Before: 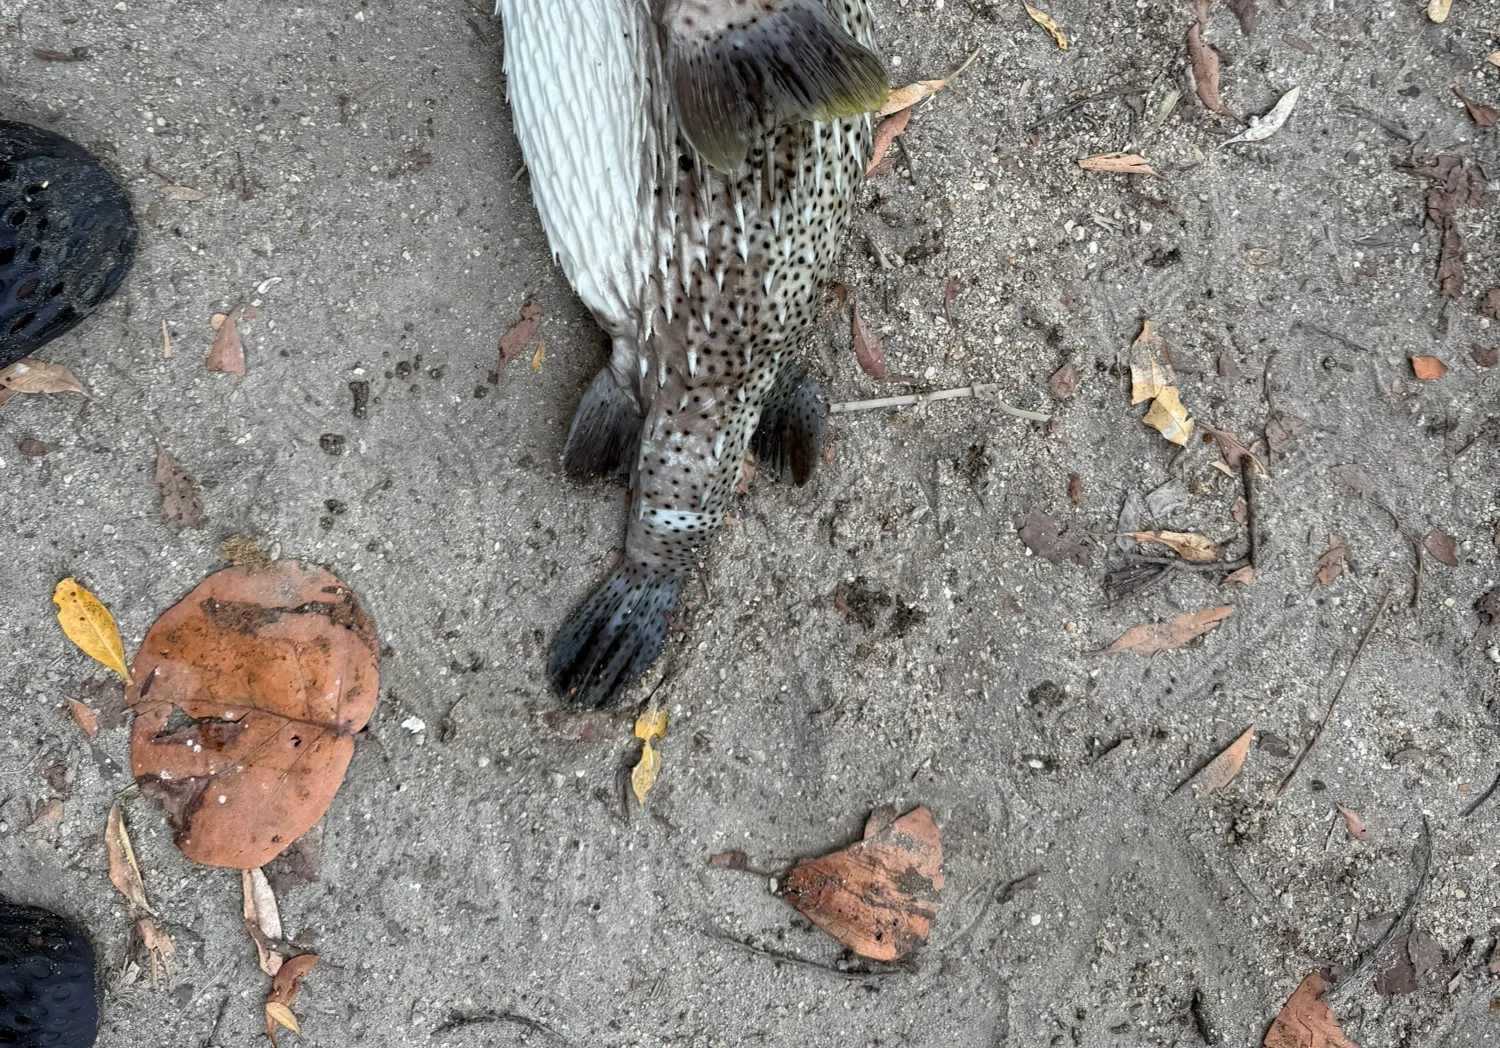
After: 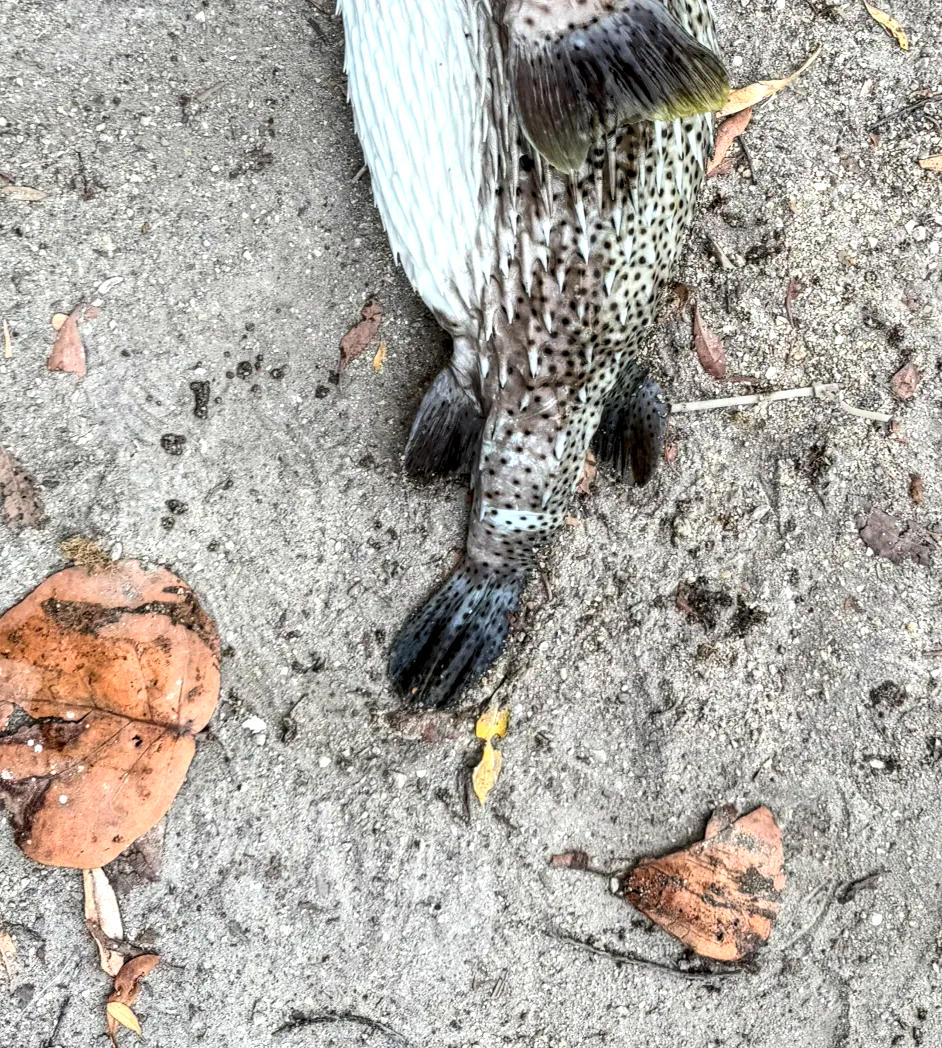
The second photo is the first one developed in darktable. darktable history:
contrast brightness saturation: contrast 0.2, brightness 0.16, saturation 0.22
crop: left 10.644%, right 26.528%
local contrast: highlights 61%, detail 143%, midtone range 0.428
tone equalizer: -8 EV -0.417 EV, -7 EV -0.389 EV, -6 EV -0.333 EV, -5 EV -0.222 EV, -3 EV 0.222 EV, -2 EV 0.333 EV, -1 EV 0.389 EV, +0 EV 0.417 EV, edges refinement/feathering 500, mask exposure compensation -1.57 EV, preserve details no
